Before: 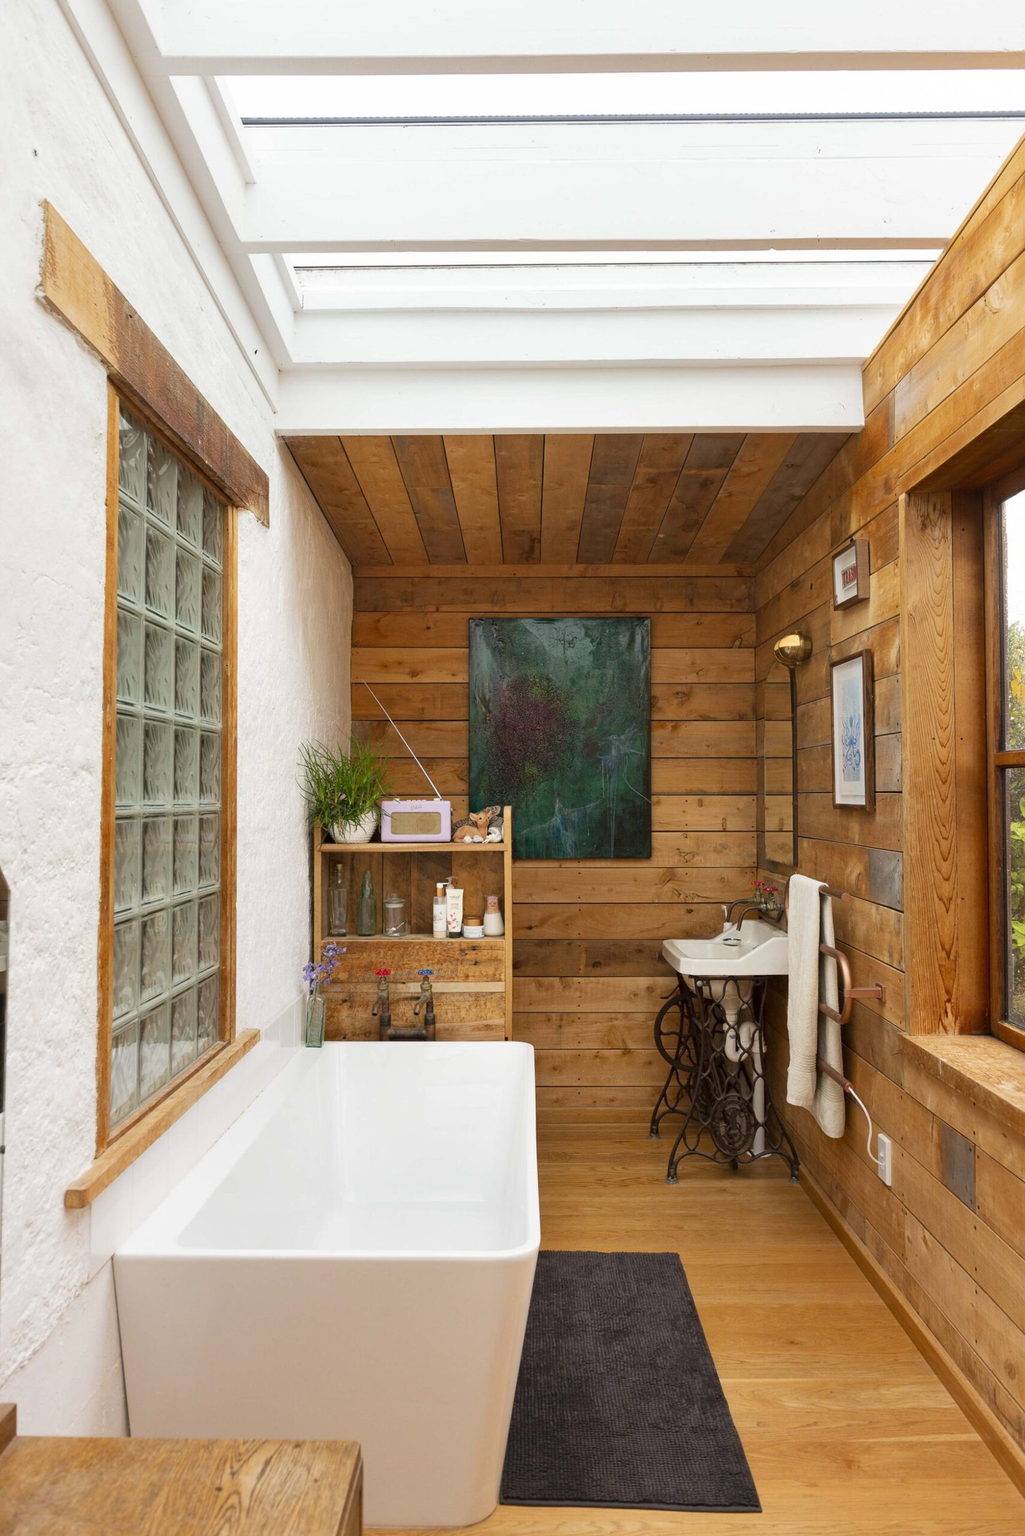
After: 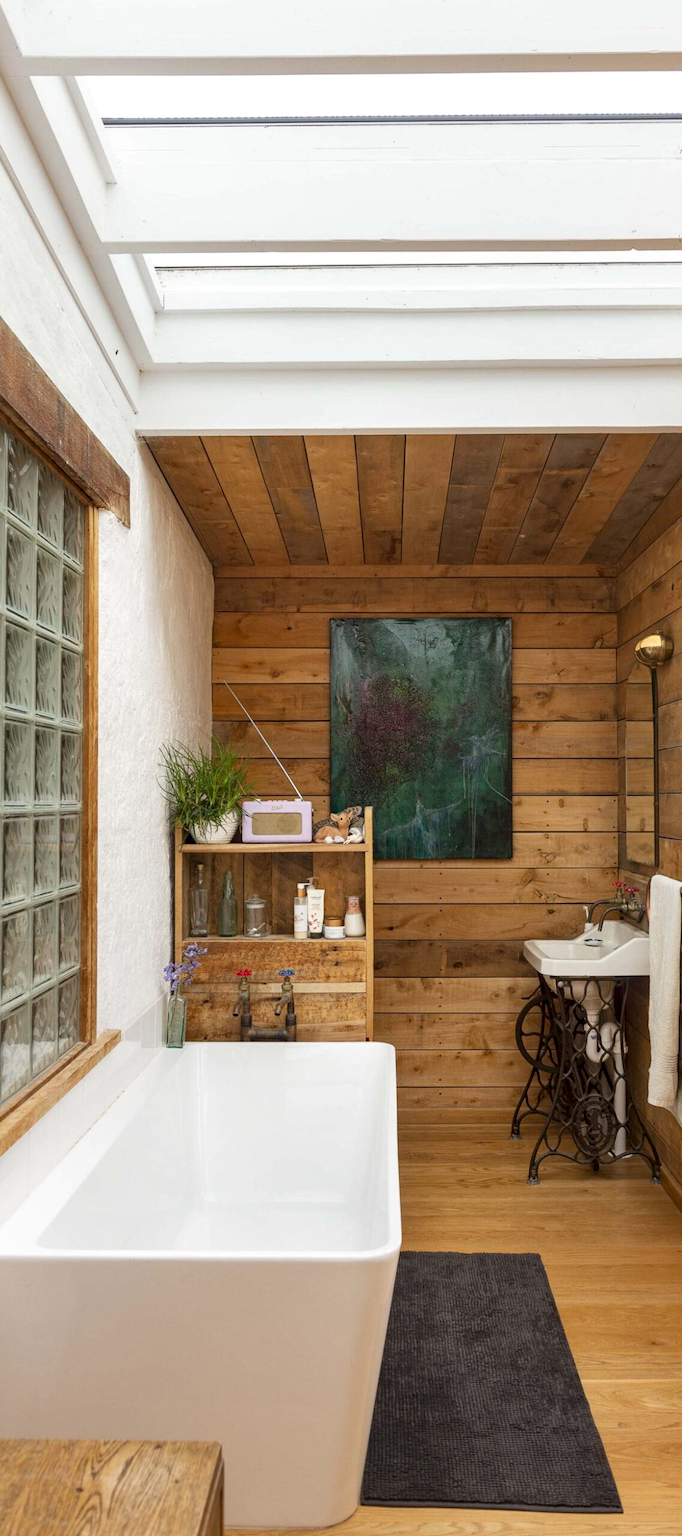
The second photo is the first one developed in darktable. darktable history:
crop and rotate: left 13.614%, right 19.797%
local contrast: on, module defaults
